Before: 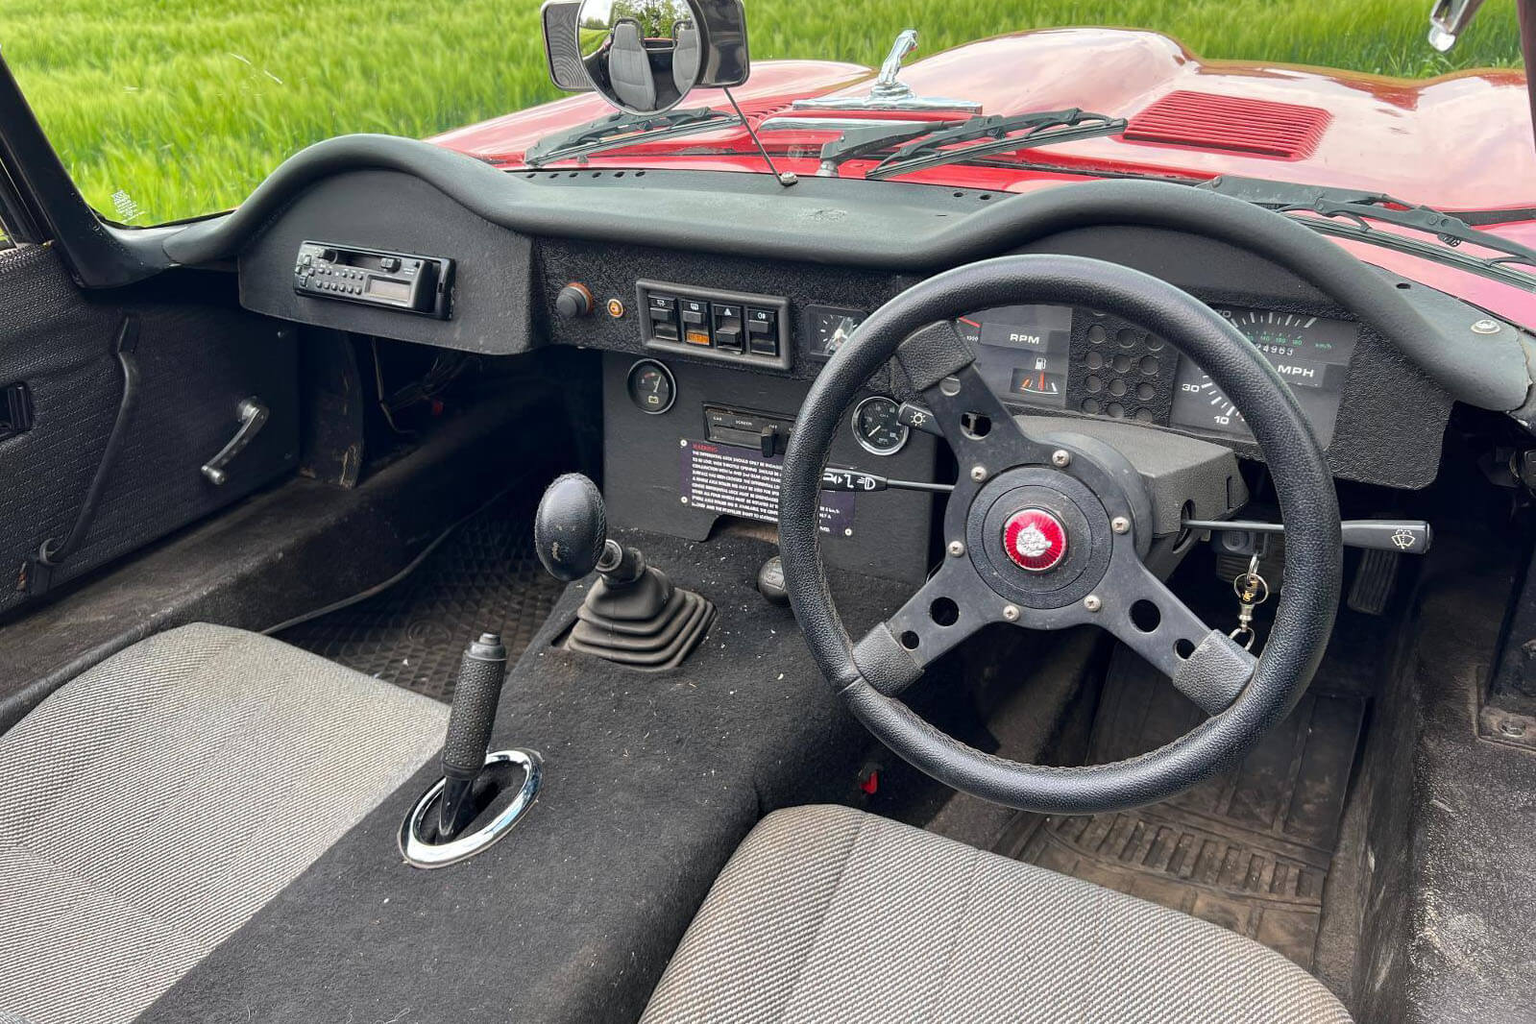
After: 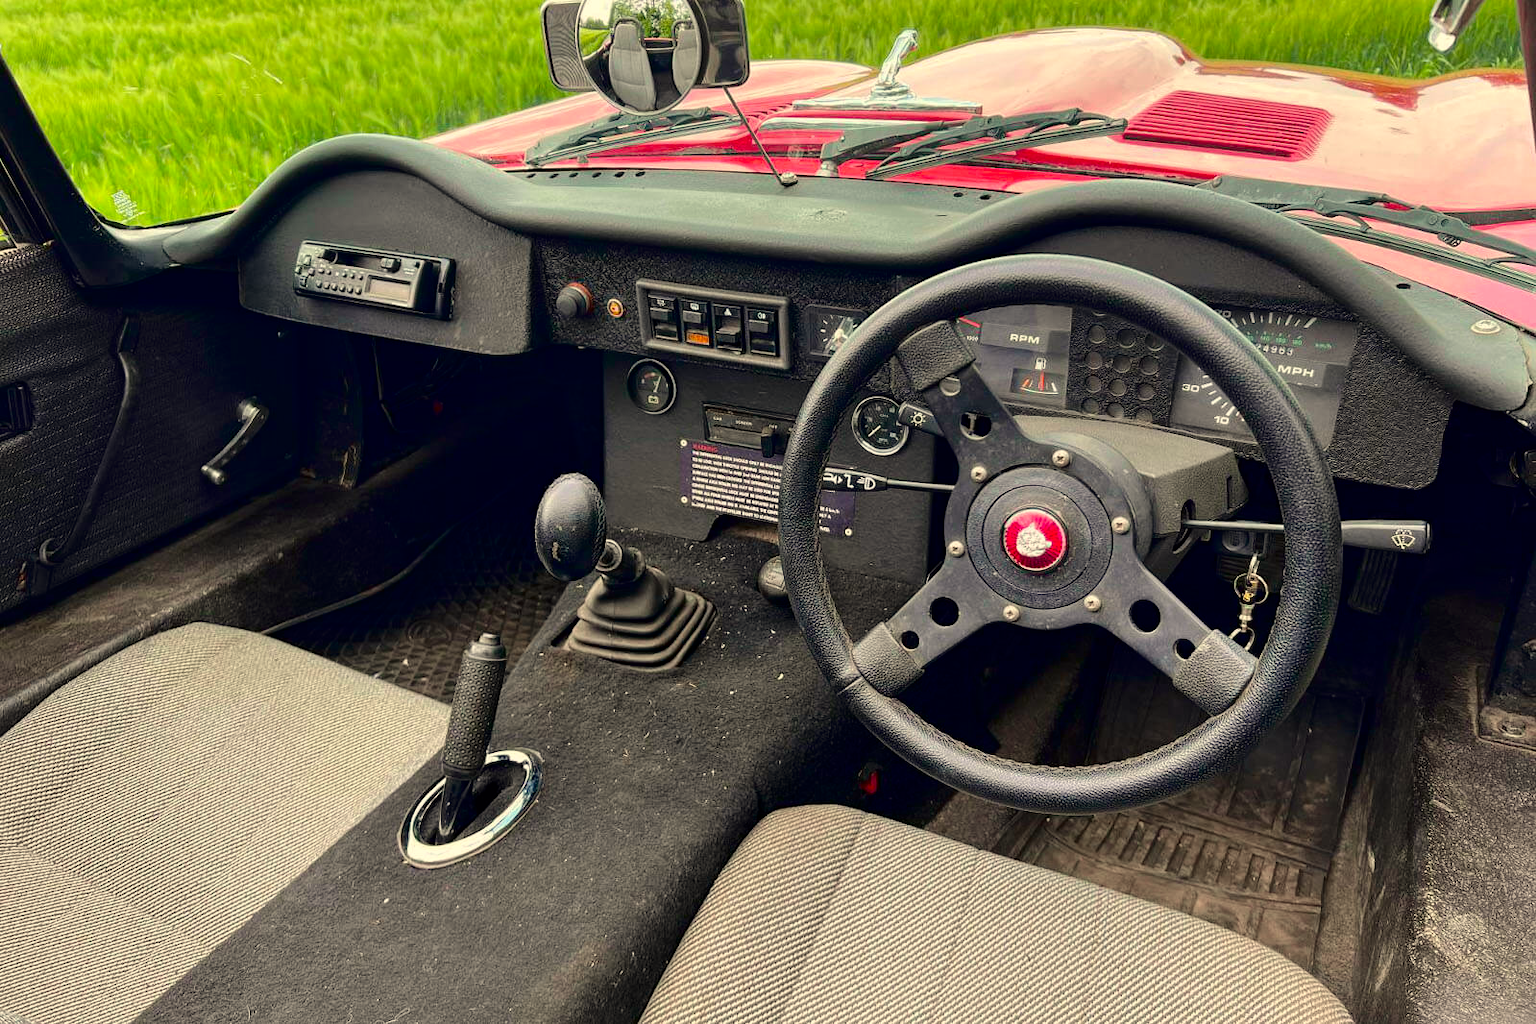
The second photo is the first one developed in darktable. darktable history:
tone curve: curves: ch0 [(0, 0) (0.068, 0.012) (0.183, 0.089) (0.341, 0.283) (0.547, 0.532) (0.828, 0.815) (1, 0.983)]; ch1 [(0, 0) (0.23, 0.166) (0.34, 0.308) (0.371, 0.337) (0.429, 0.411) (0.477, 0.462) (0.499, 0.5) (0.529, 0.537) (0.559, 0.582) (0.743, 0.798) (1, 1)]; ch2 [(0, 0) (0.431, 0.414) (0.498, 0.503) (0.524, 0.528) (0.568, 0.546) (0.6, 0.597) (0.634, 0.645) (0.728, 0.742) (1, 1)], color space Lab, independent channels, preserve colors none
levels: mode automatic
color correction: highlights a* 1.39, highlights b* 17.83
